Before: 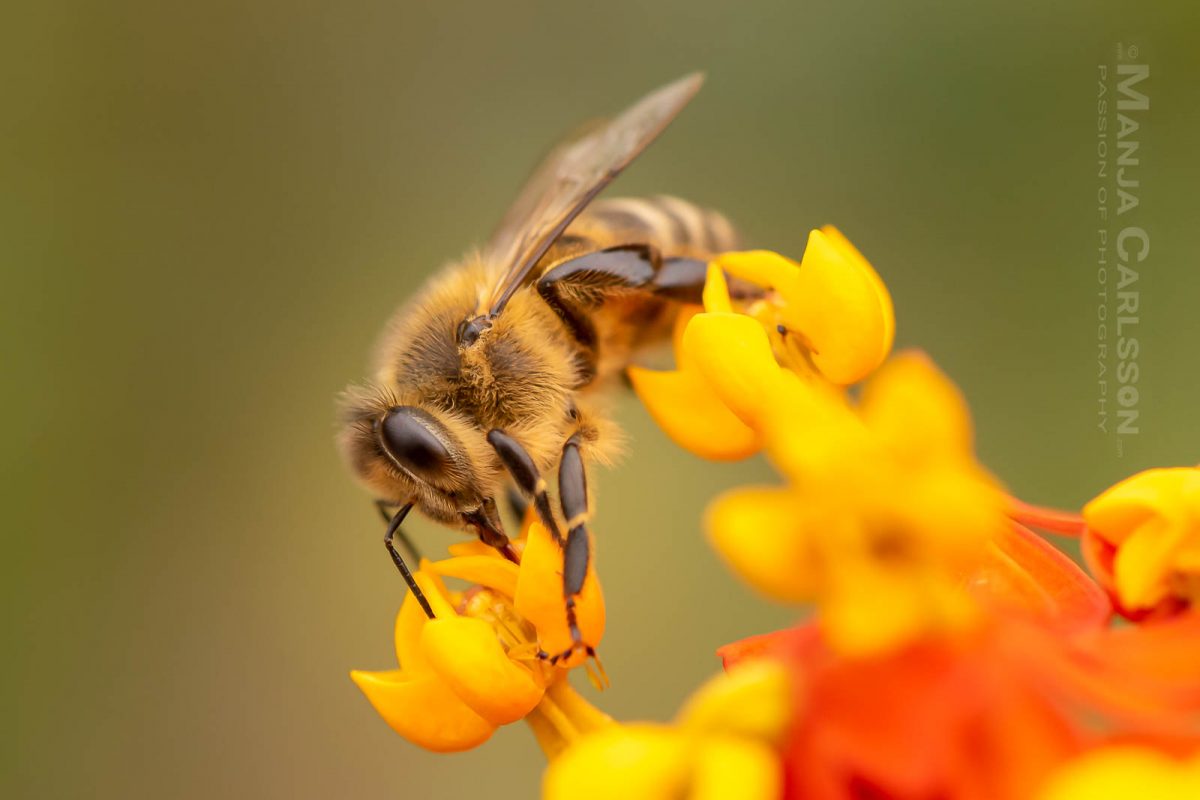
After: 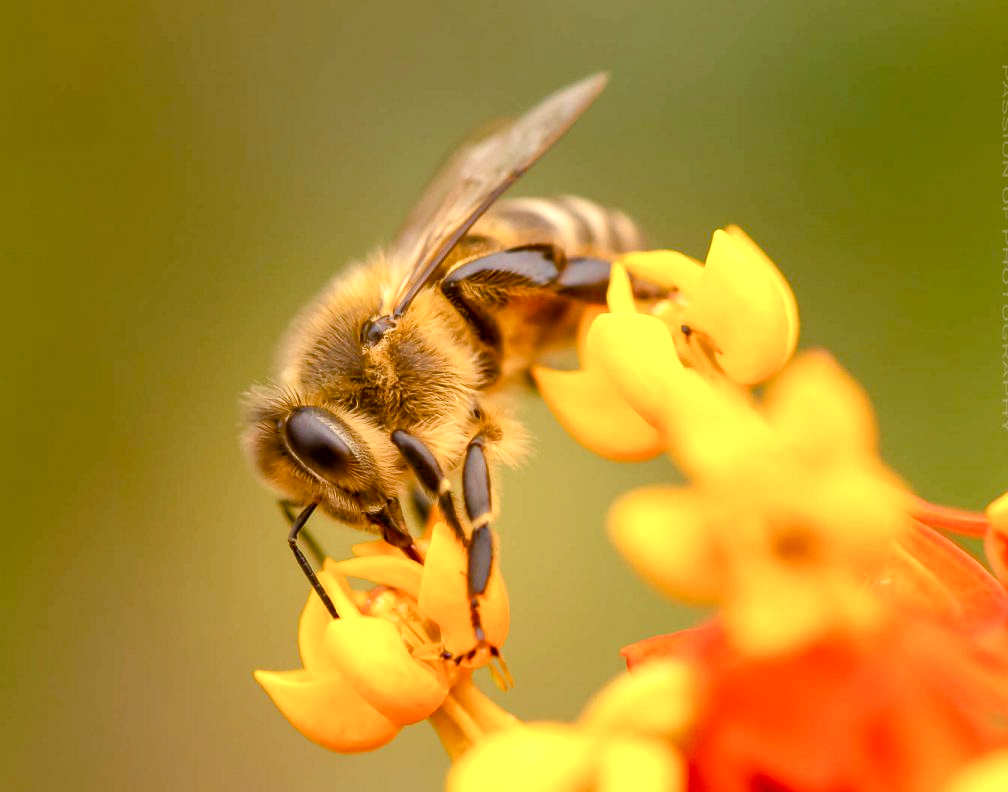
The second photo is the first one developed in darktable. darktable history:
color balance rgb: perceptual saturation grading › global saturation 25%, perceptual saturation grading › highlights -50%, perceptual saturation grading › shadows 30%, perceptual brilliance grading › global brilliance 12%, global vibrance 20%
crop: left 8.026%, right 7.374%
